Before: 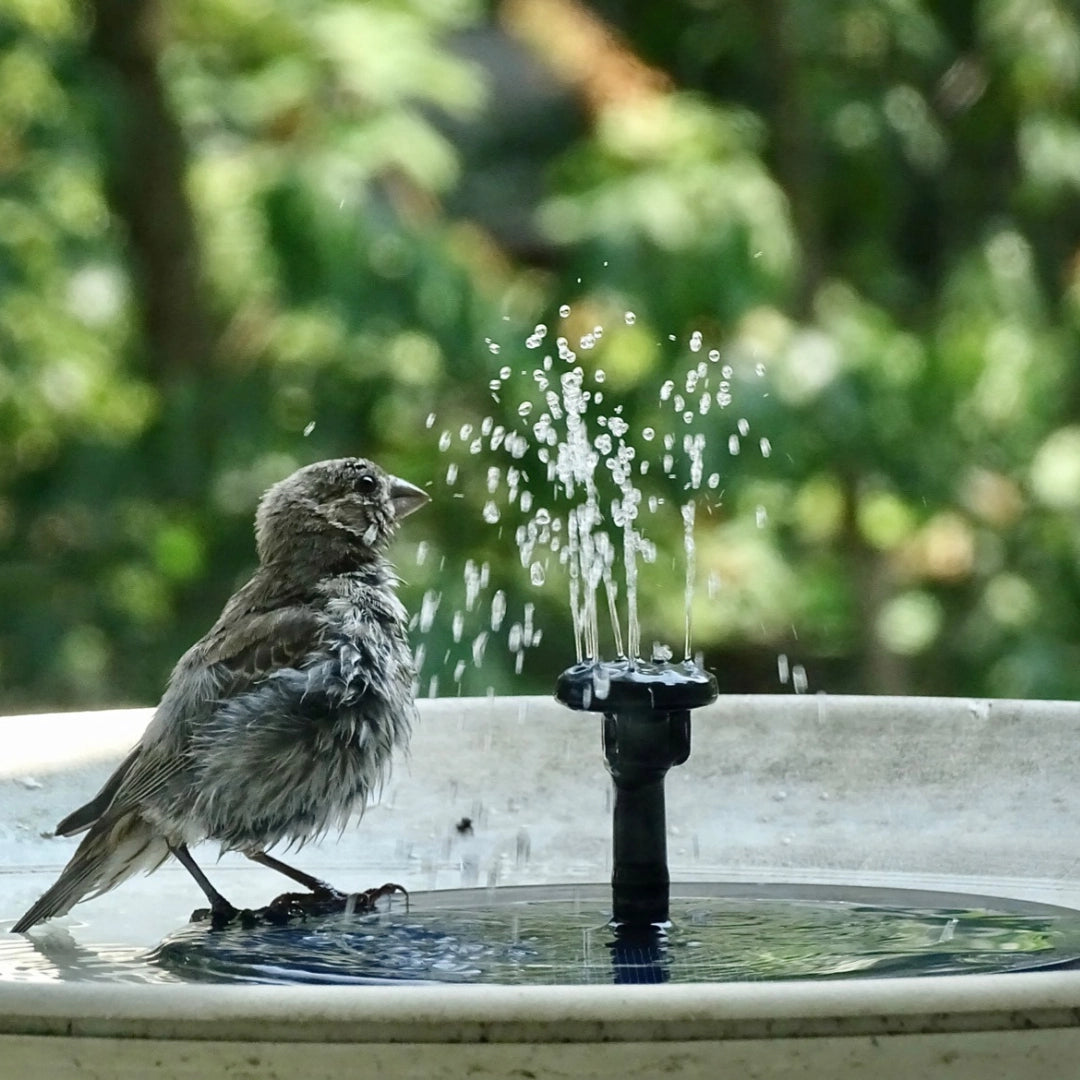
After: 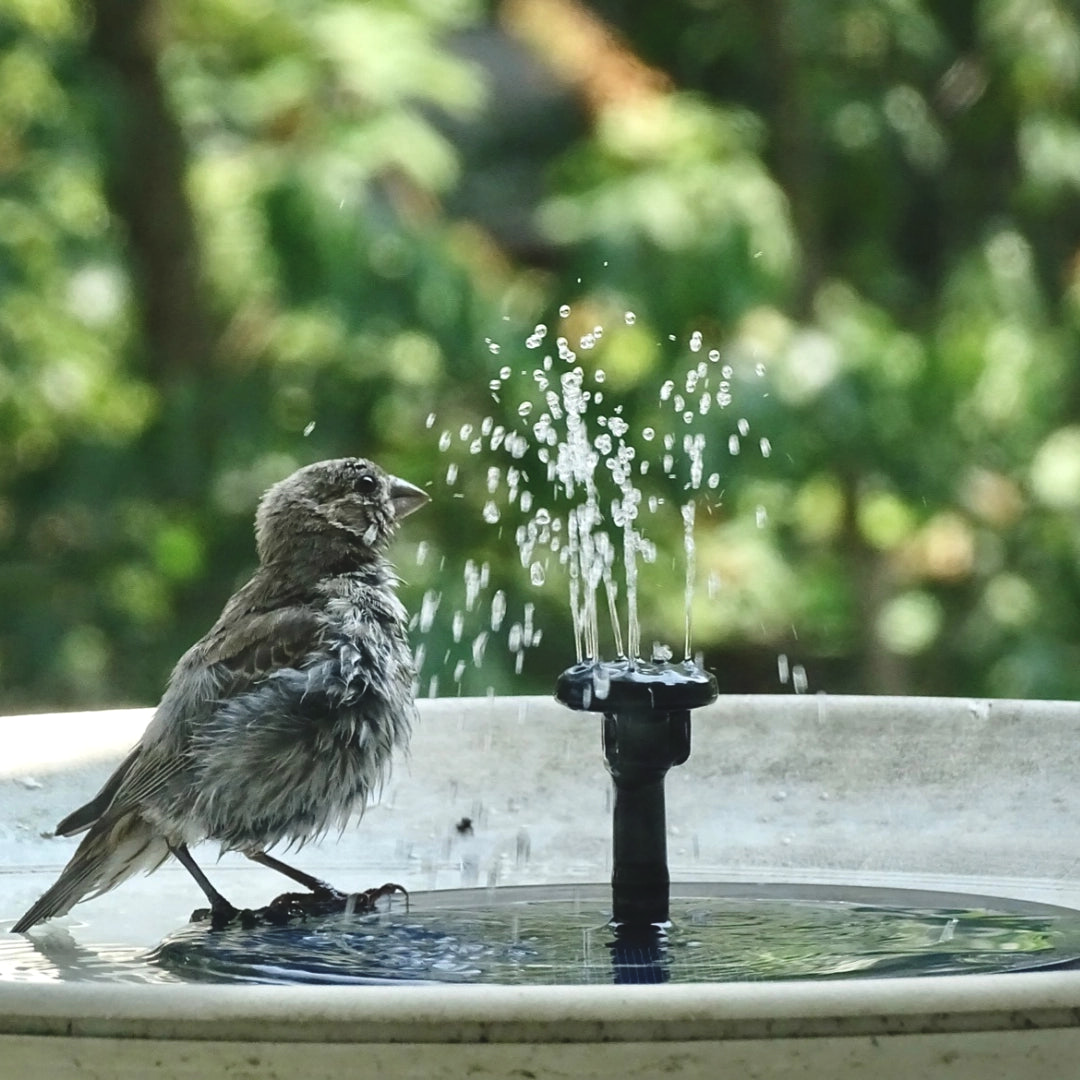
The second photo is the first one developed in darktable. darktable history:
exposure: black level correction -0.008, exposure 0.067 EV, compensate highlight preservation false
